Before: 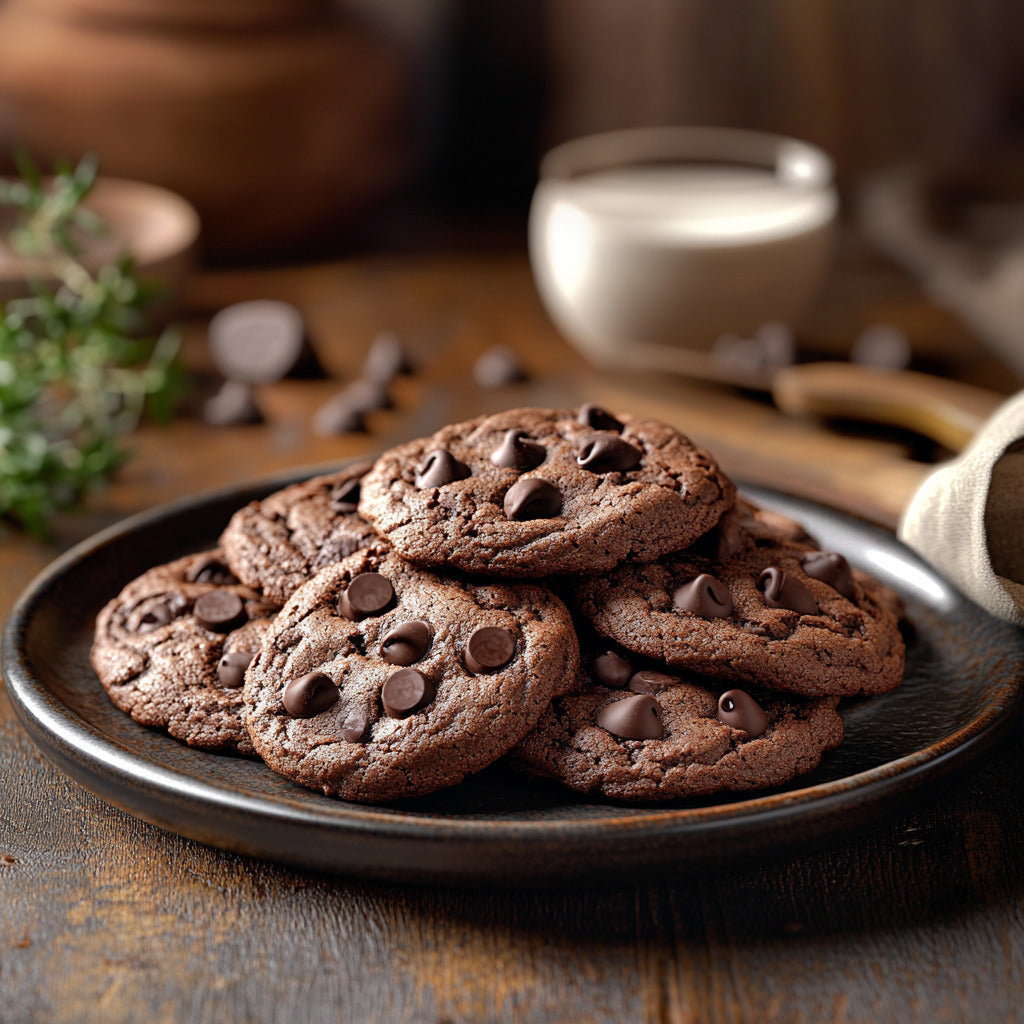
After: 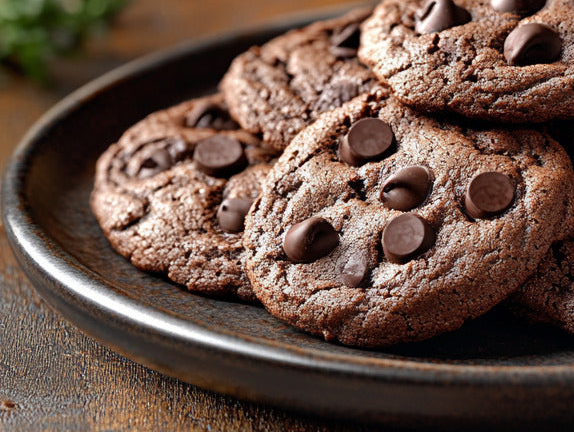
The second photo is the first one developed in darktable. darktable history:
crop: top 44.44%, right 43.208%, bottom 12.991%
